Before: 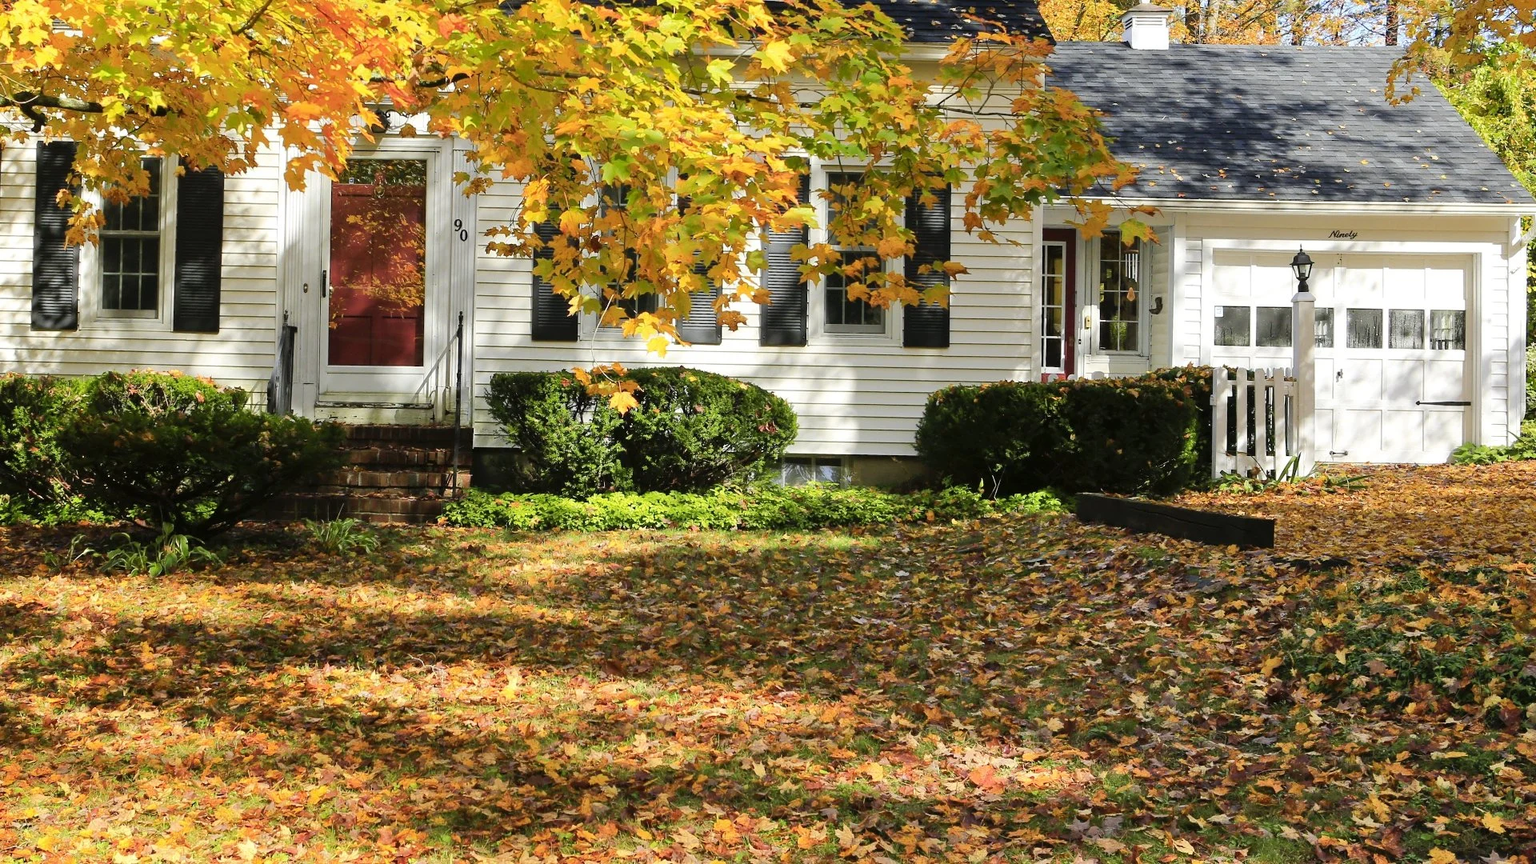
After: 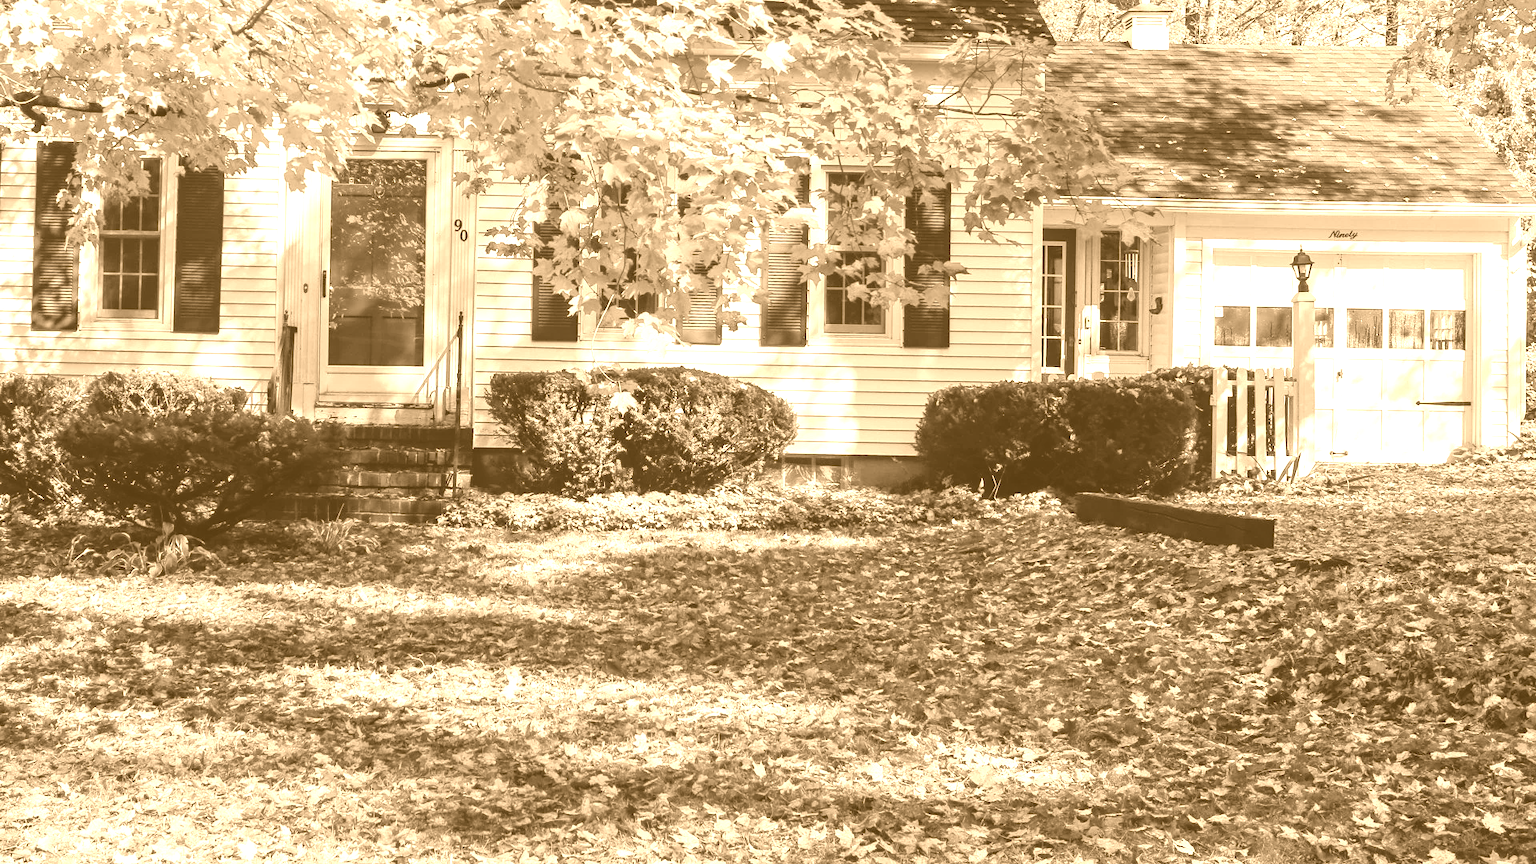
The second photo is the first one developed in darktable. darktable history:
local contrast: on, module defaults
exposure: compensate highlight preservation false
colorize: hue 28.8°, source mix 100%
base curve: curves: ch0 [(0, 0) (0.303, 0.277) (1, 1)]
